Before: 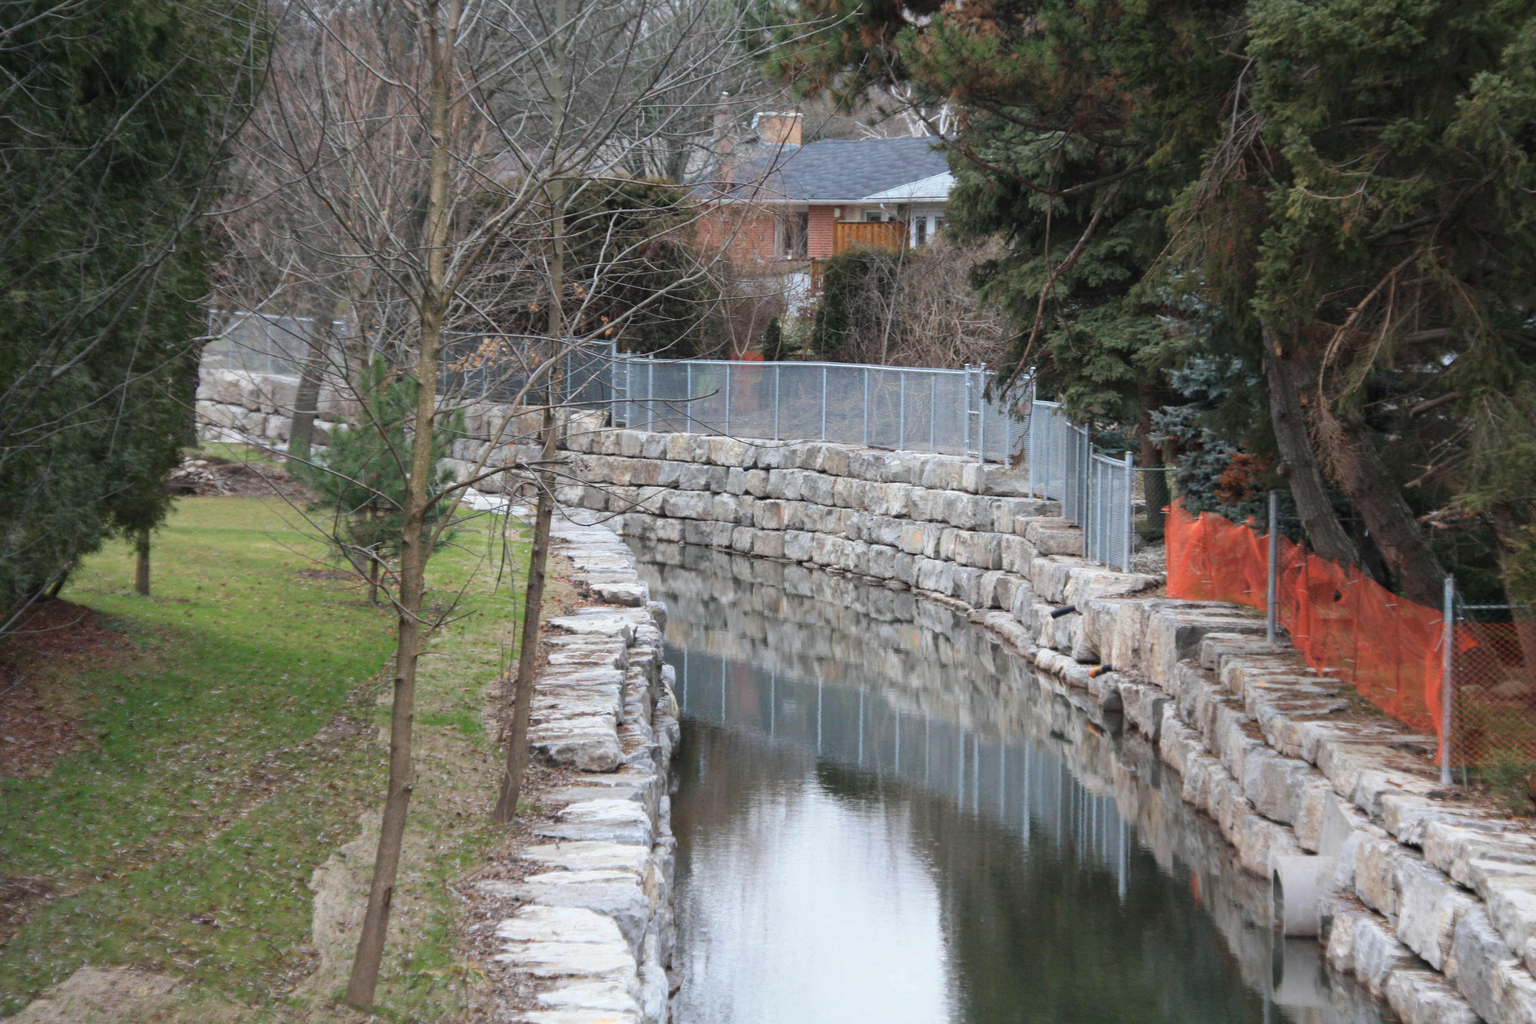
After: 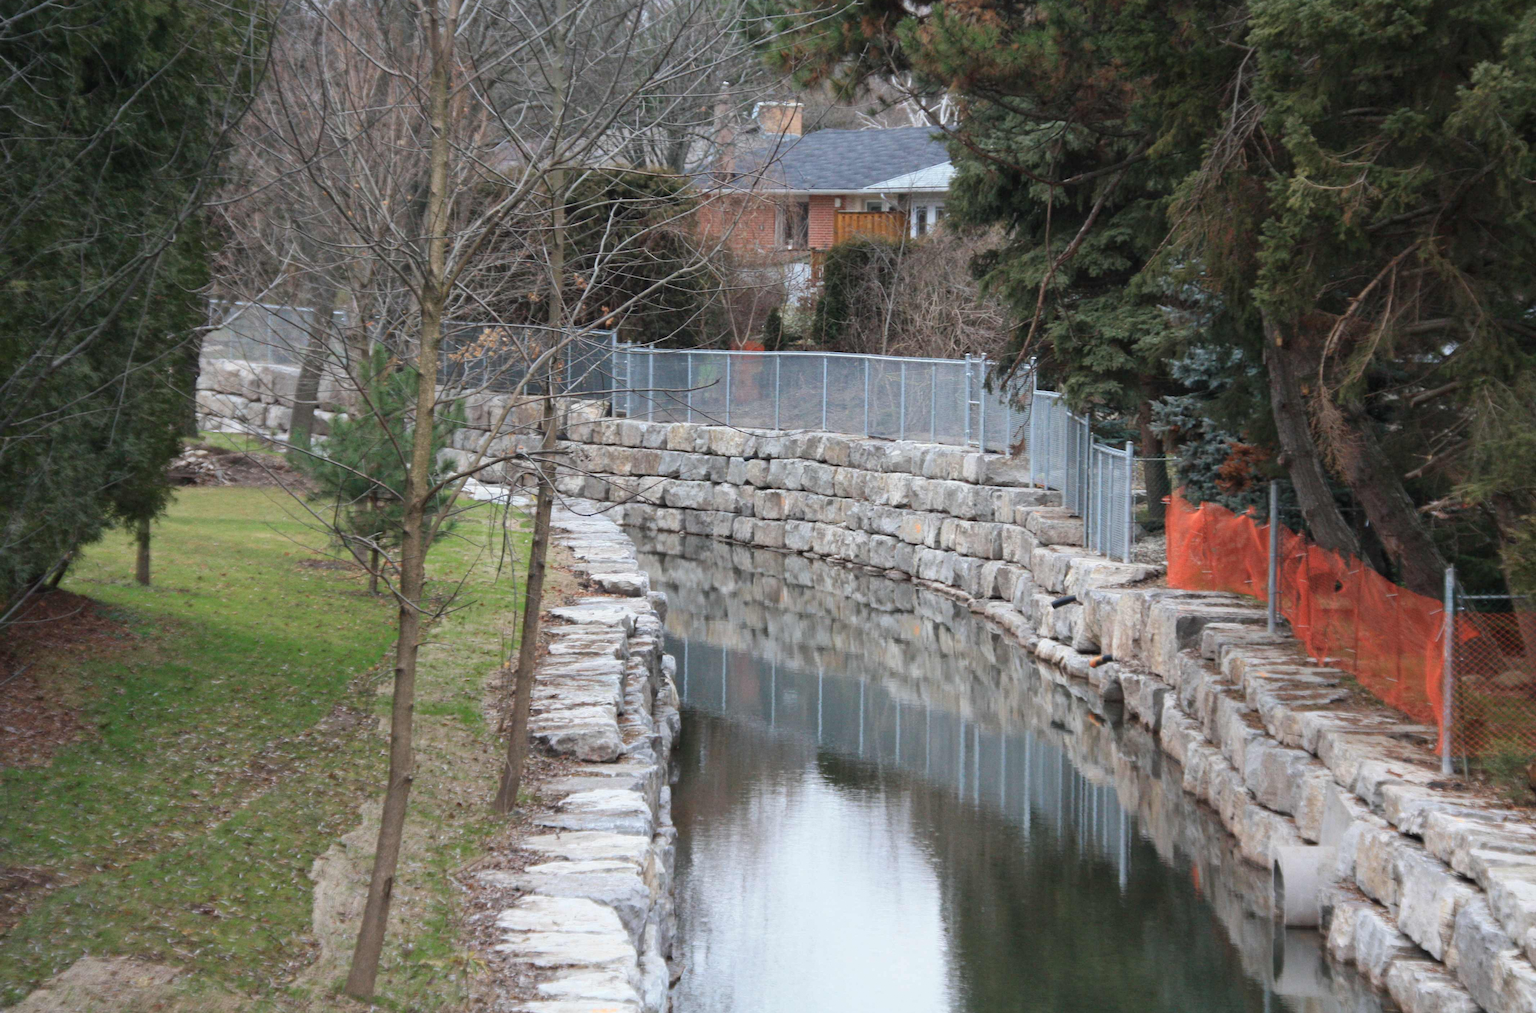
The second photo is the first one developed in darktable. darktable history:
grain: coarseness 0.09 ISO, strength 10%
crop: top 1.049%, right 0.001%
